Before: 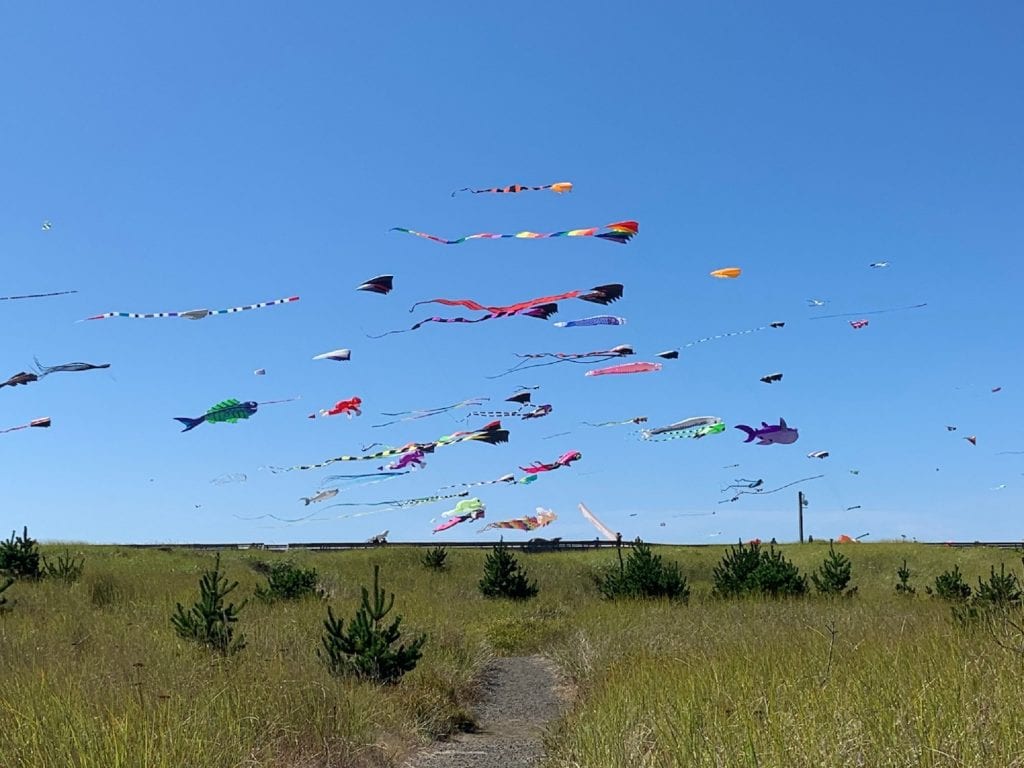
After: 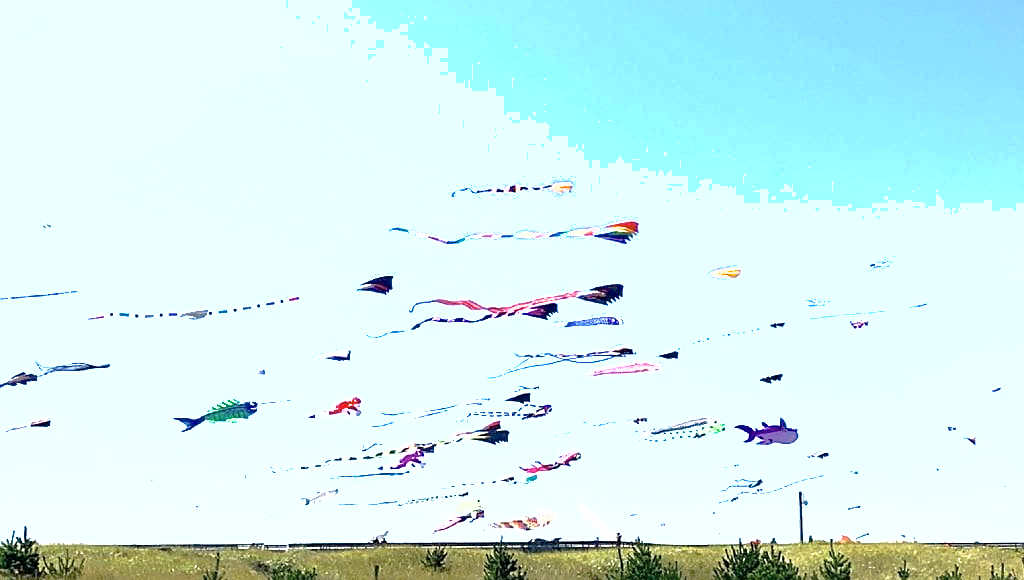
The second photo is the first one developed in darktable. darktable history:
contrast brightness saturation: contrast 0.104, saturation -0.376
crop: bottom 24.418%
exposure: black level correction 0, exposure 1.493 EV, compensate highlight preservation false
shadows and highlights: on, module defaults
tone equalizer: -8 EV -0.4 EV, -7 EV -0.413 EV, -6 EV -0.343 EV, -5 EV -0.22 EV, -3 EV 0.224 EV, -2 EV 0.33 EV, -1 EV 0.363 EV, +0 EV 0.424 EV, mask exposure compensation -0.514 EV
sharpen: on, module defaults
color balance rgb: shadows lift › chroma 0.818%, shadows lift › hue 114.52°, highlights gain › chroma 1.568%, highlights gain › hue 56.83°, linear chroma grading › global chroma 9.94%, perceptual saturation grading › global saturation 15.806%, perceptual saturation grading › highlights -19.579%, perceptual saturation grading › shadows 20.524%, perceptual brilliance grading › mid-tones 9.653%, perceptual brilliance grading › shadows 14.756%, global vibrance 16.082%, saturation formula JzAzBz (2021)
